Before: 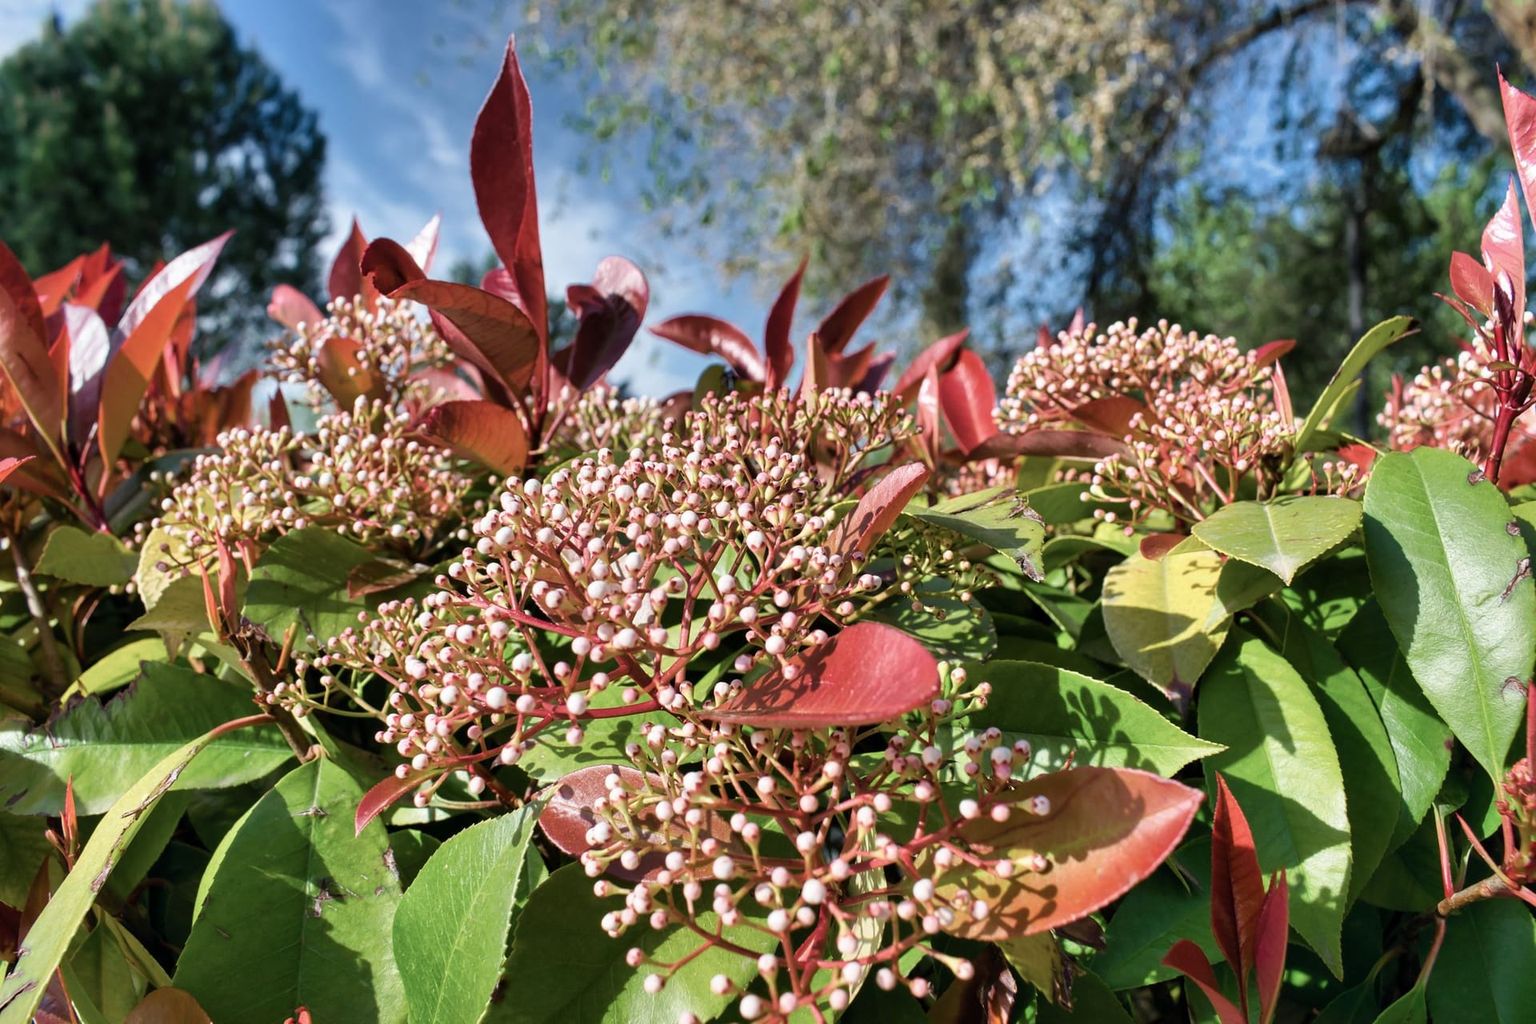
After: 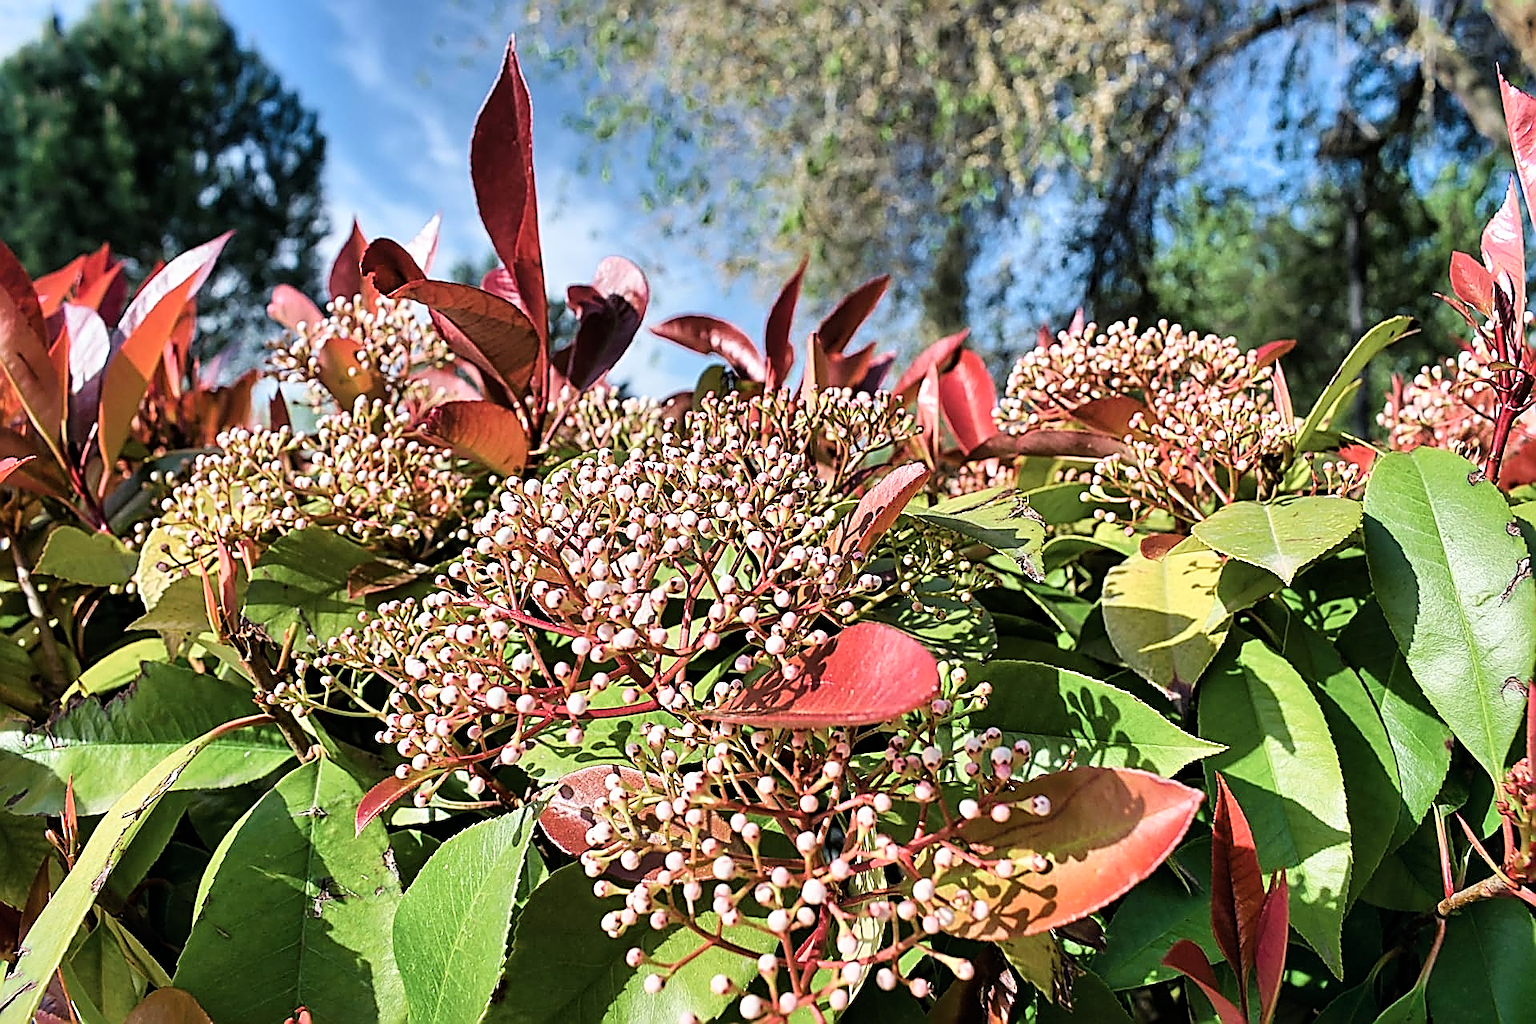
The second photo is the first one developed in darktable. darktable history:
tone curve: curves: ch0 [(0, 0) (0.004, 0.001) (0.133, 0.112) (0.325, 0.362) (0.832, 0.893) (1, 1)], color space Lab, linked channels, preserve colors none
sharpen: amount 2
exposure: compensate highlight preservation false
